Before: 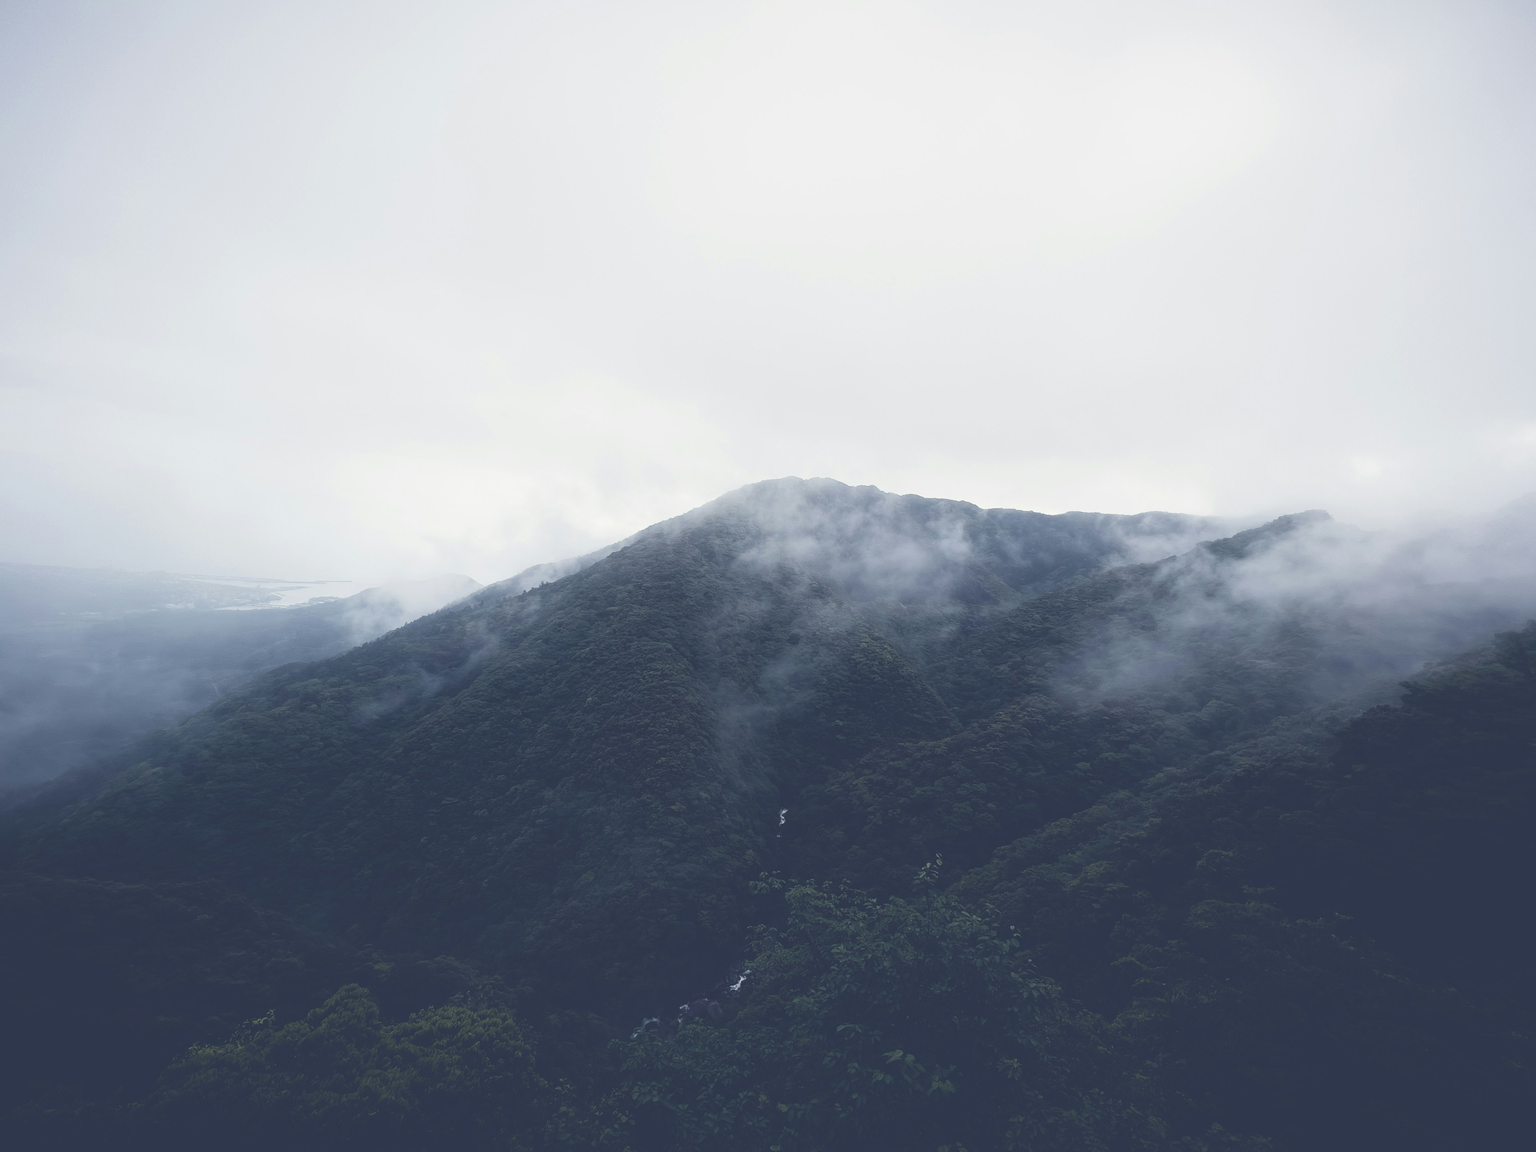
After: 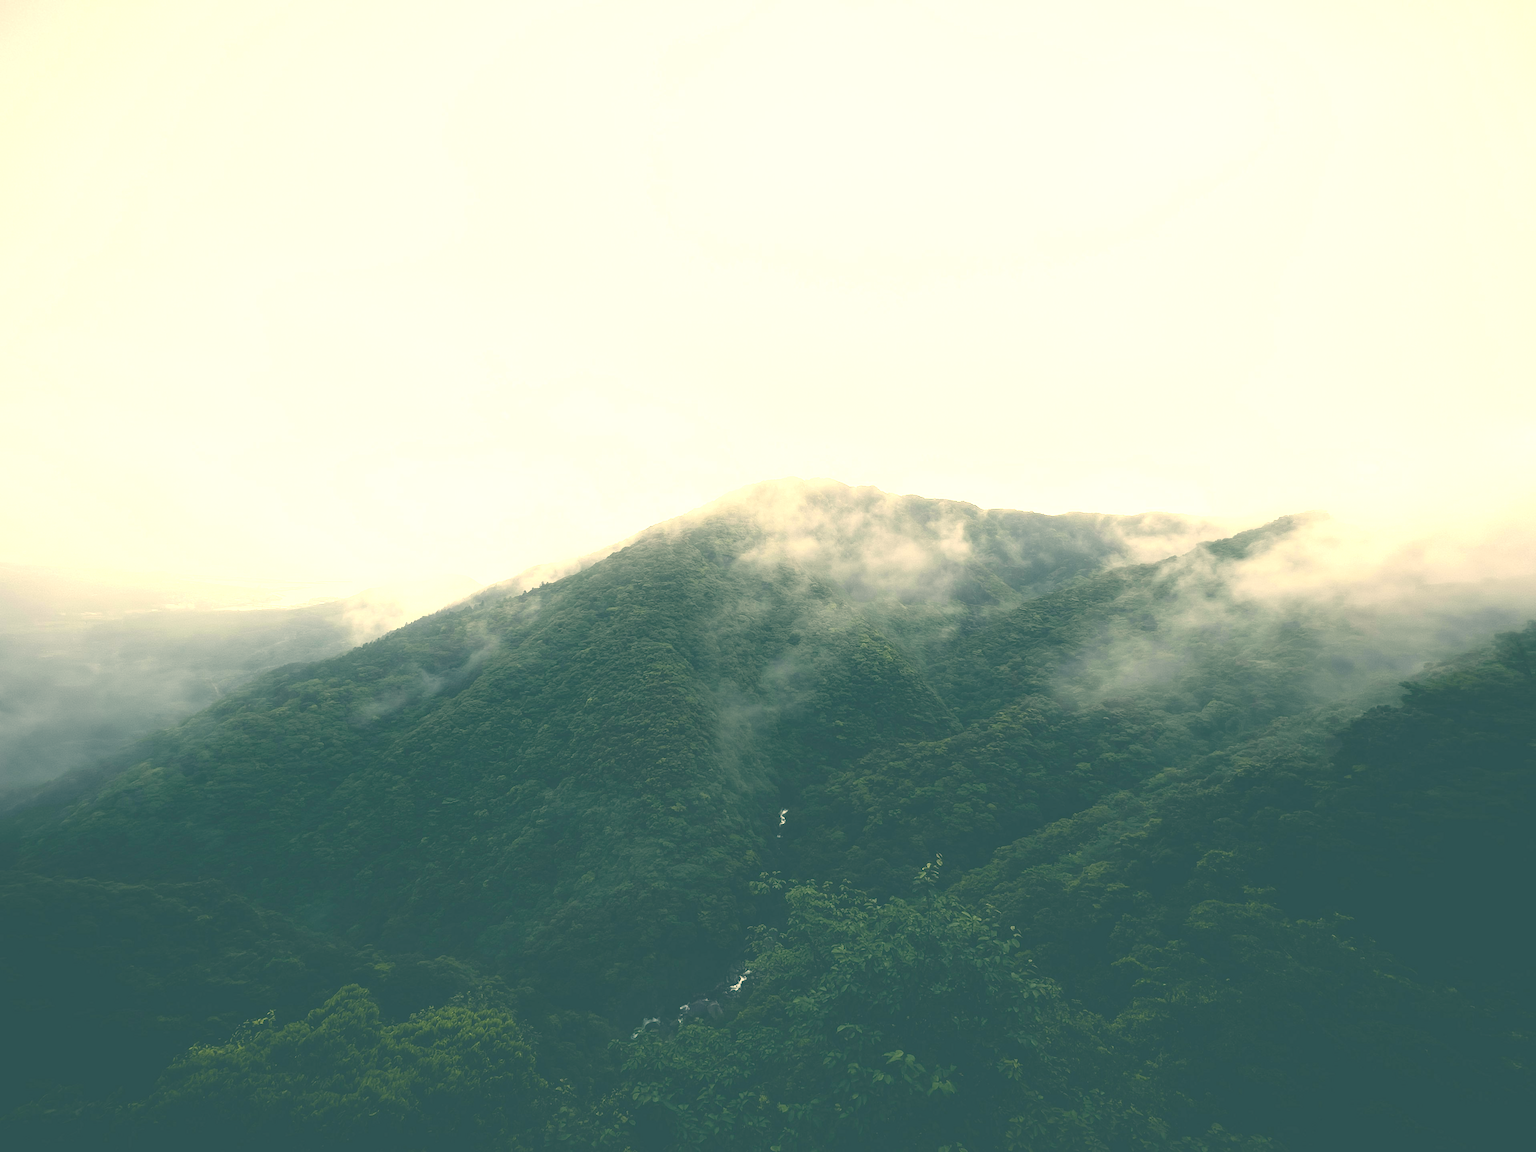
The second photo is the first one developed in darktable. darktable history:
exposure: black level correction 0, exposure 0.95 EV, compensate exposure bias true, compensate highlight preservation false
color correction: highlights a* 5.62, highlights b* 33.57, shadows a* -25.86, shadows b* 4.02
